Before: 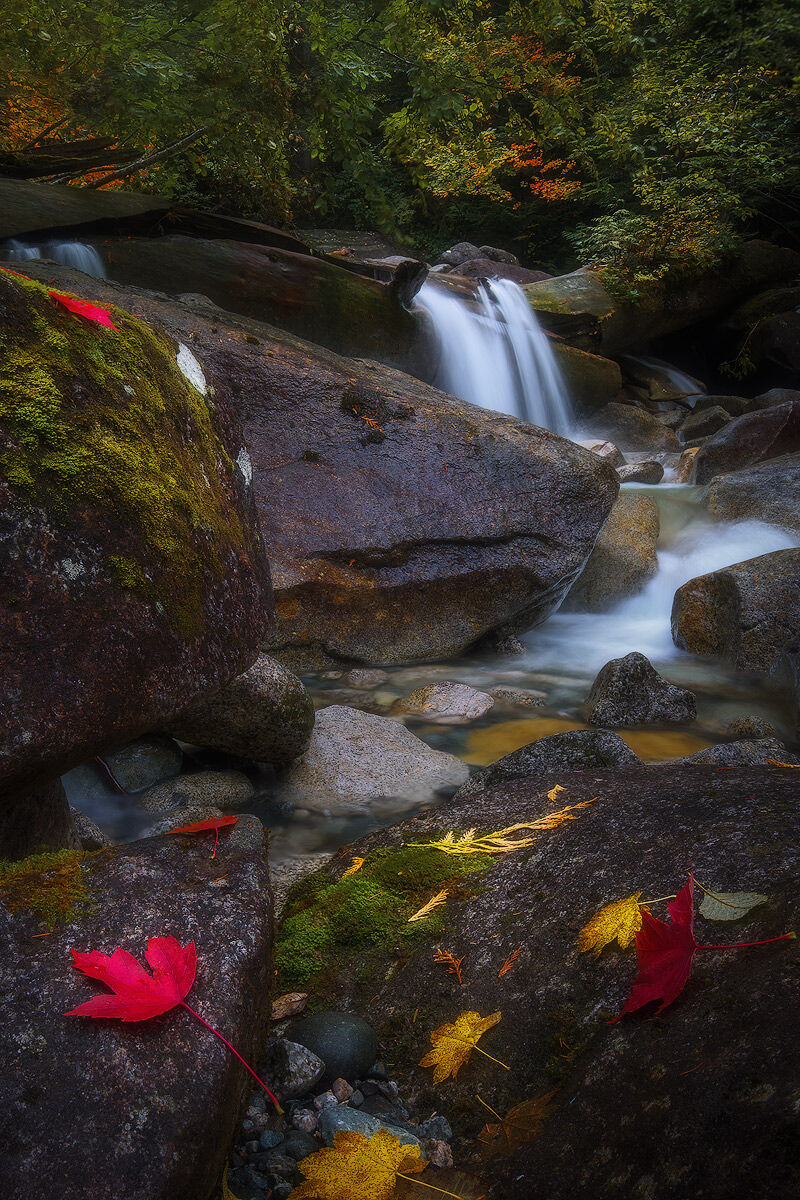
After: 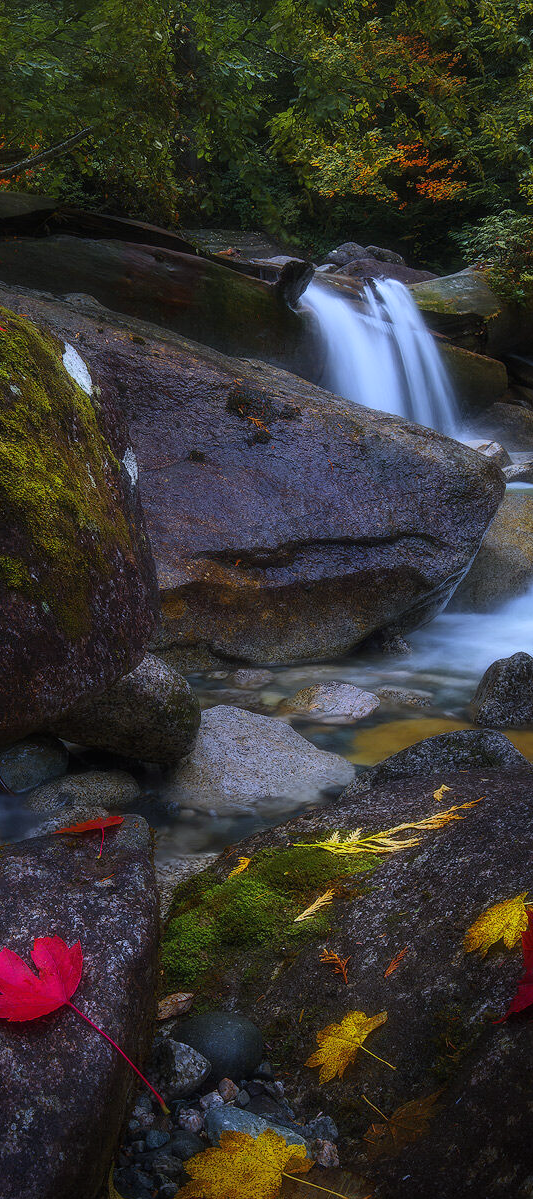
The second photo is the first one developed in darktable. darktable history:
crop and rotate: left 14.292%, right 19.041%
white balance: red 0.926, green 1.003, blue 1.133
